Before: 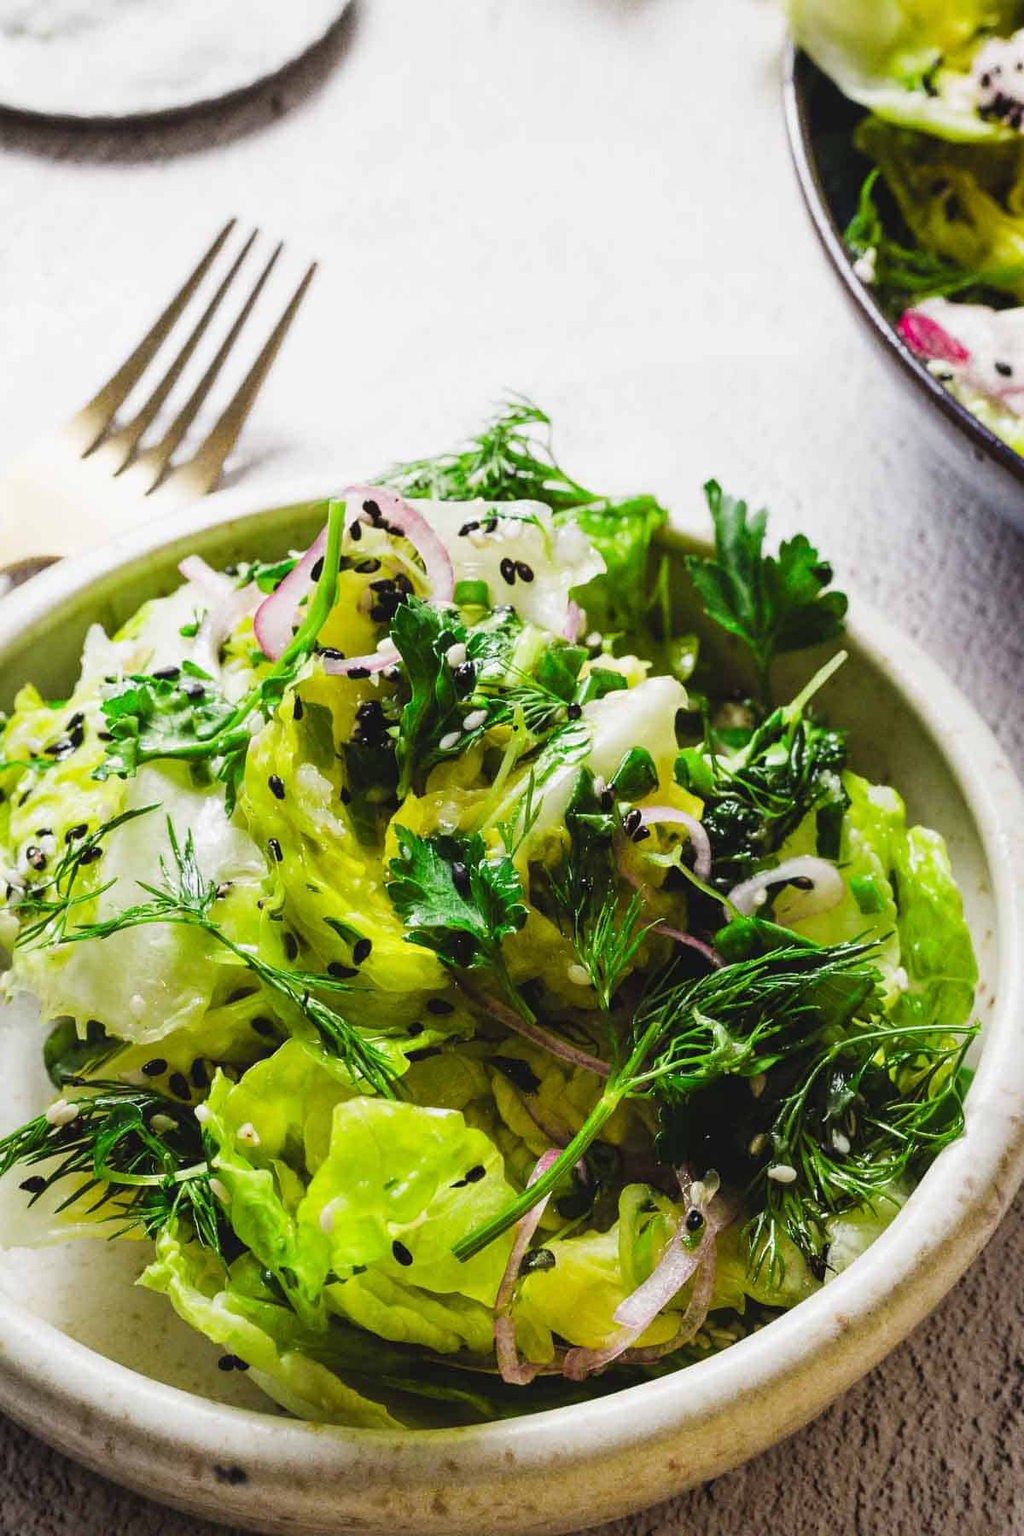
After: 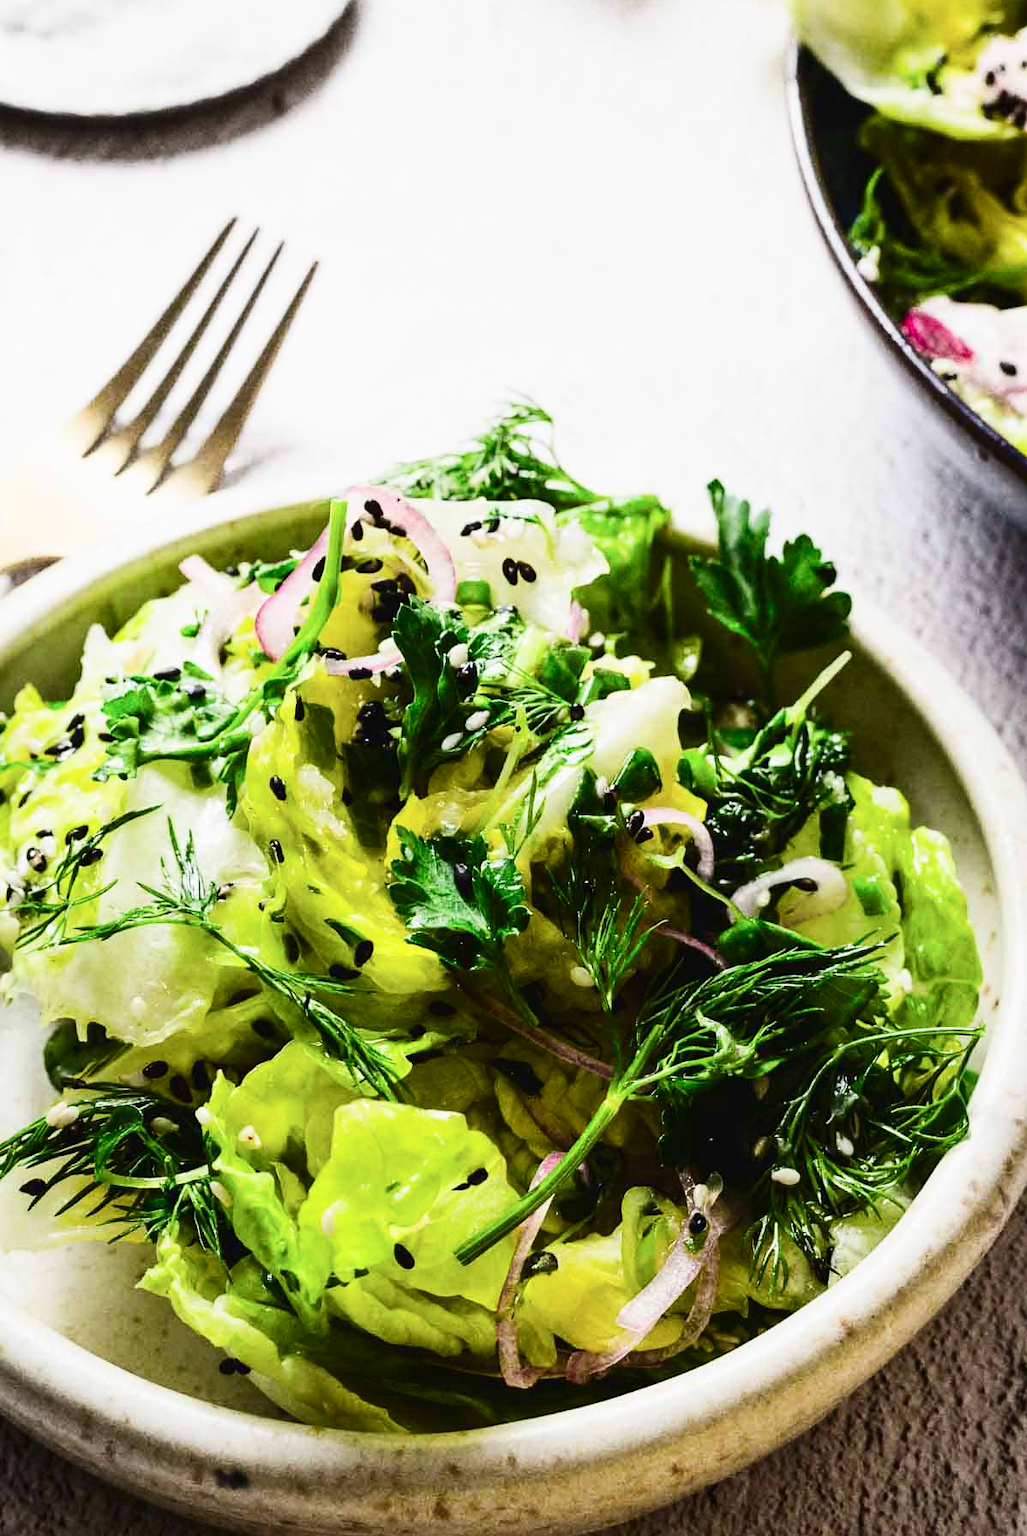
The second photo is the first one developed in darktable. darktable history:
contrast brightness saturation: contrast 0.285
crop: top 0.204%, bottom 0.204%
